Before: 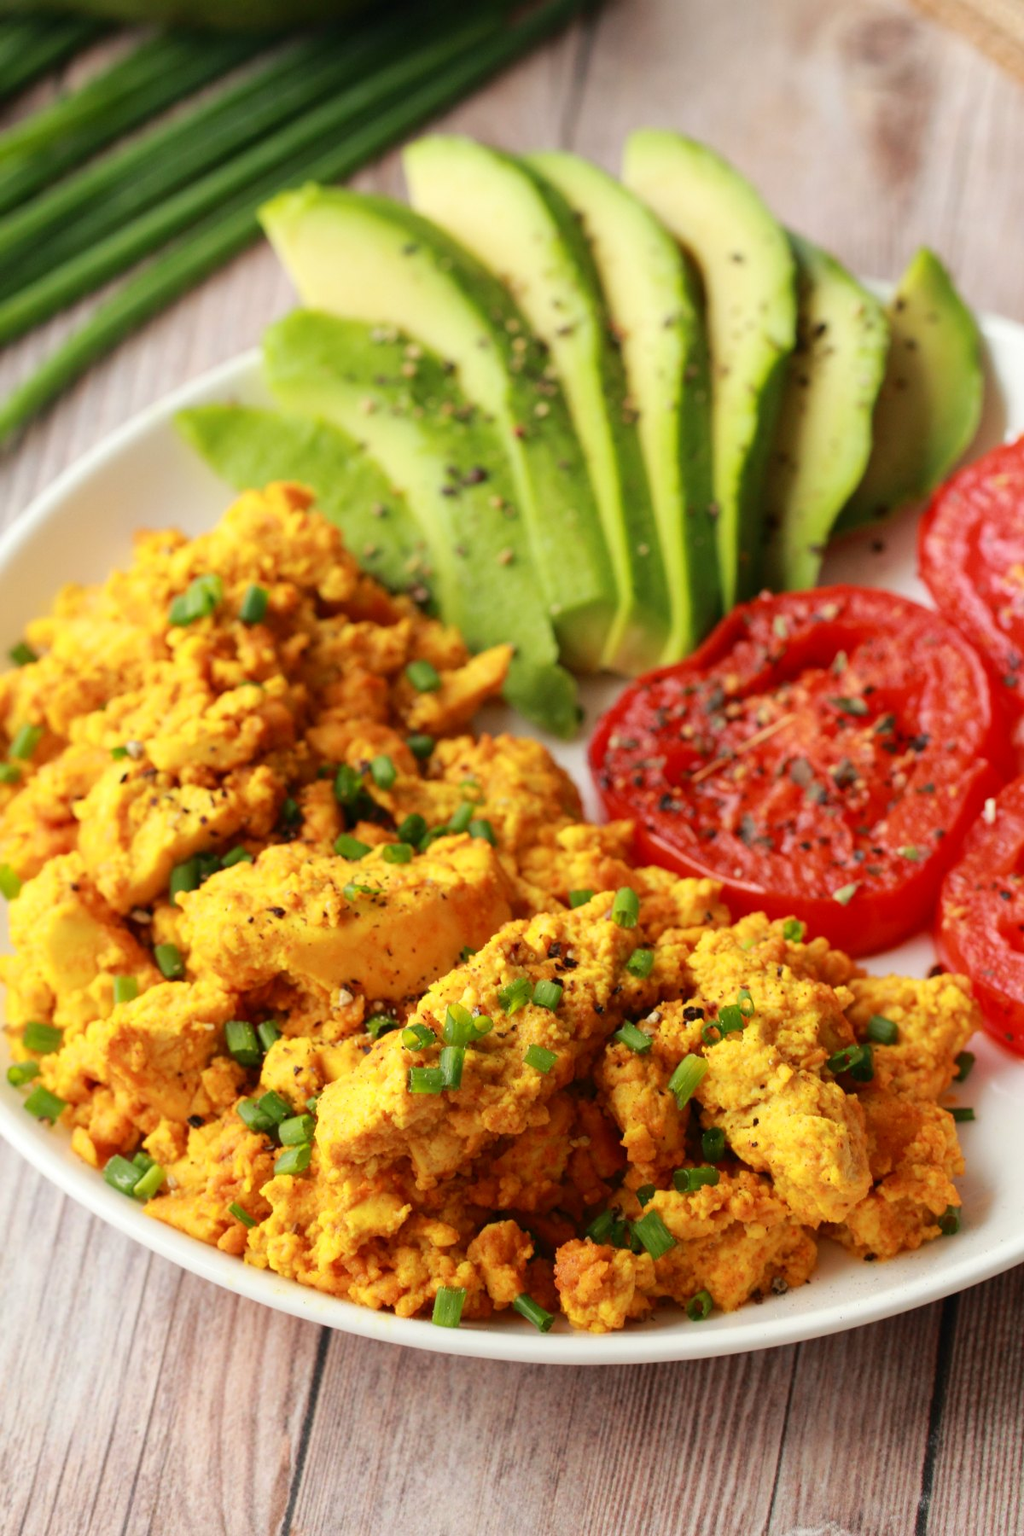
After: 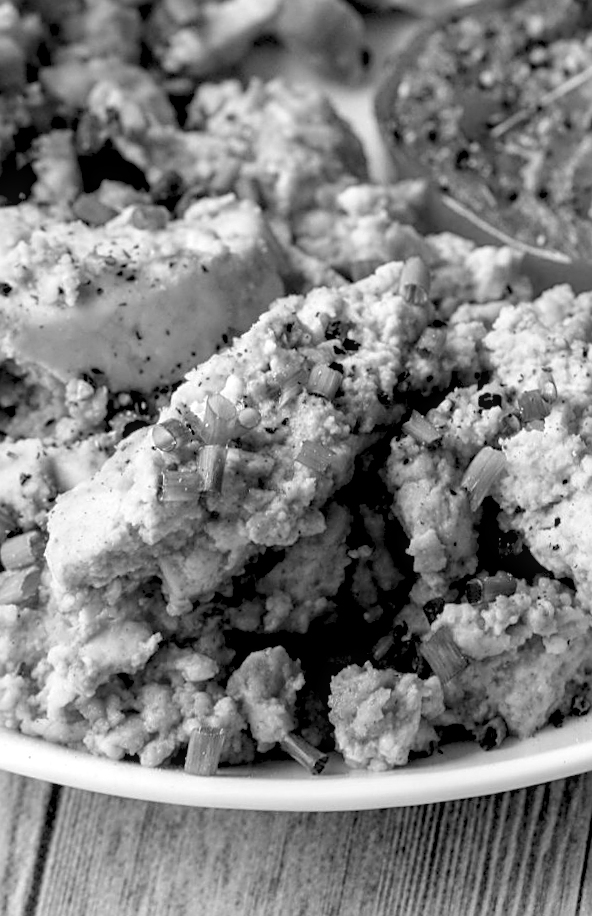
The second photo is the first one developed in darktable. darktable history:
exposure: black level correction -0.005, exposure 0.054 EV, compensate highlight preservation false
crop: left 29.672%, top 41.786%, right 20.851%, bottom 3.487%
rotate and perspective: rotation 0.679°, lens shift (horizontal) 0.136, crop left 0.009, crop right 0.991, crop top 0.078, crop bottom 0.95
local contrast: on, module defaults
monochrome: on, module defaults
rgb levels: levels [[0.029, 0.461, 0.922], [0, 0.5, 1], [0, 0.5, 1]]
sharpen: on, module defaults
